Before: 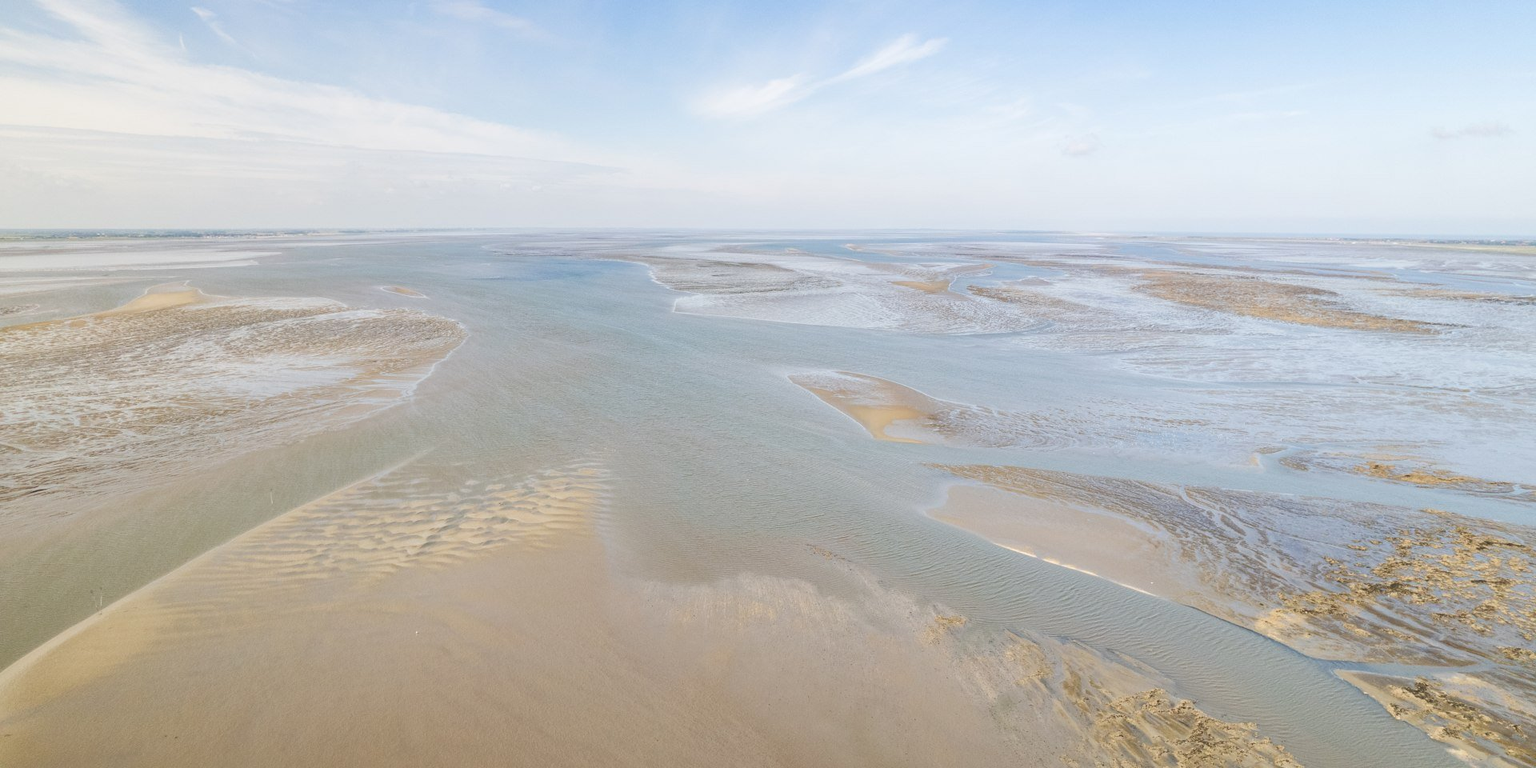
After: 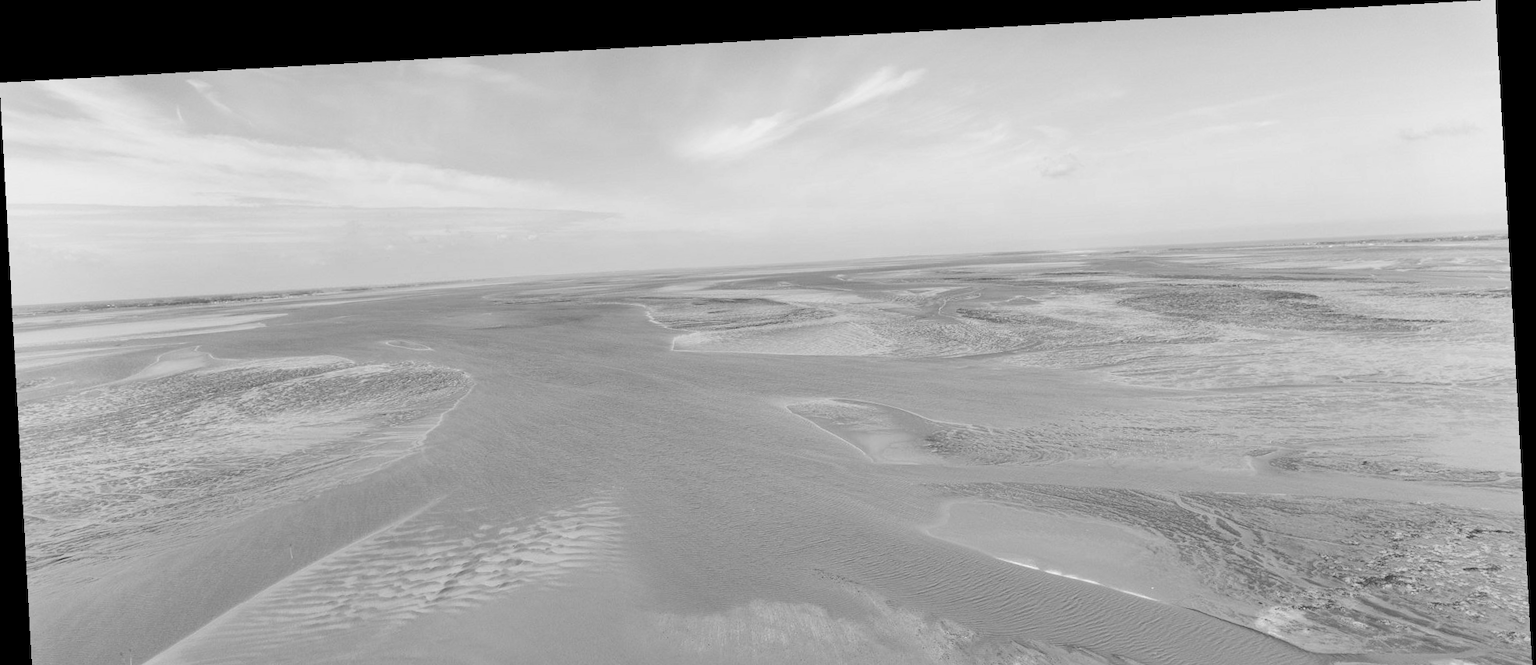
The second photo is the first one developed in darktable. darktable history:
shadows and highlights: soften with gaussian
rotate and perspective: rotation -3.18°, automatic cropping off
crop: bottom 19.644%
color calibration: output gray [0.714, 0.278, 0, 0], illuminant same as pipeline (D50), adaptation none (bypass)
